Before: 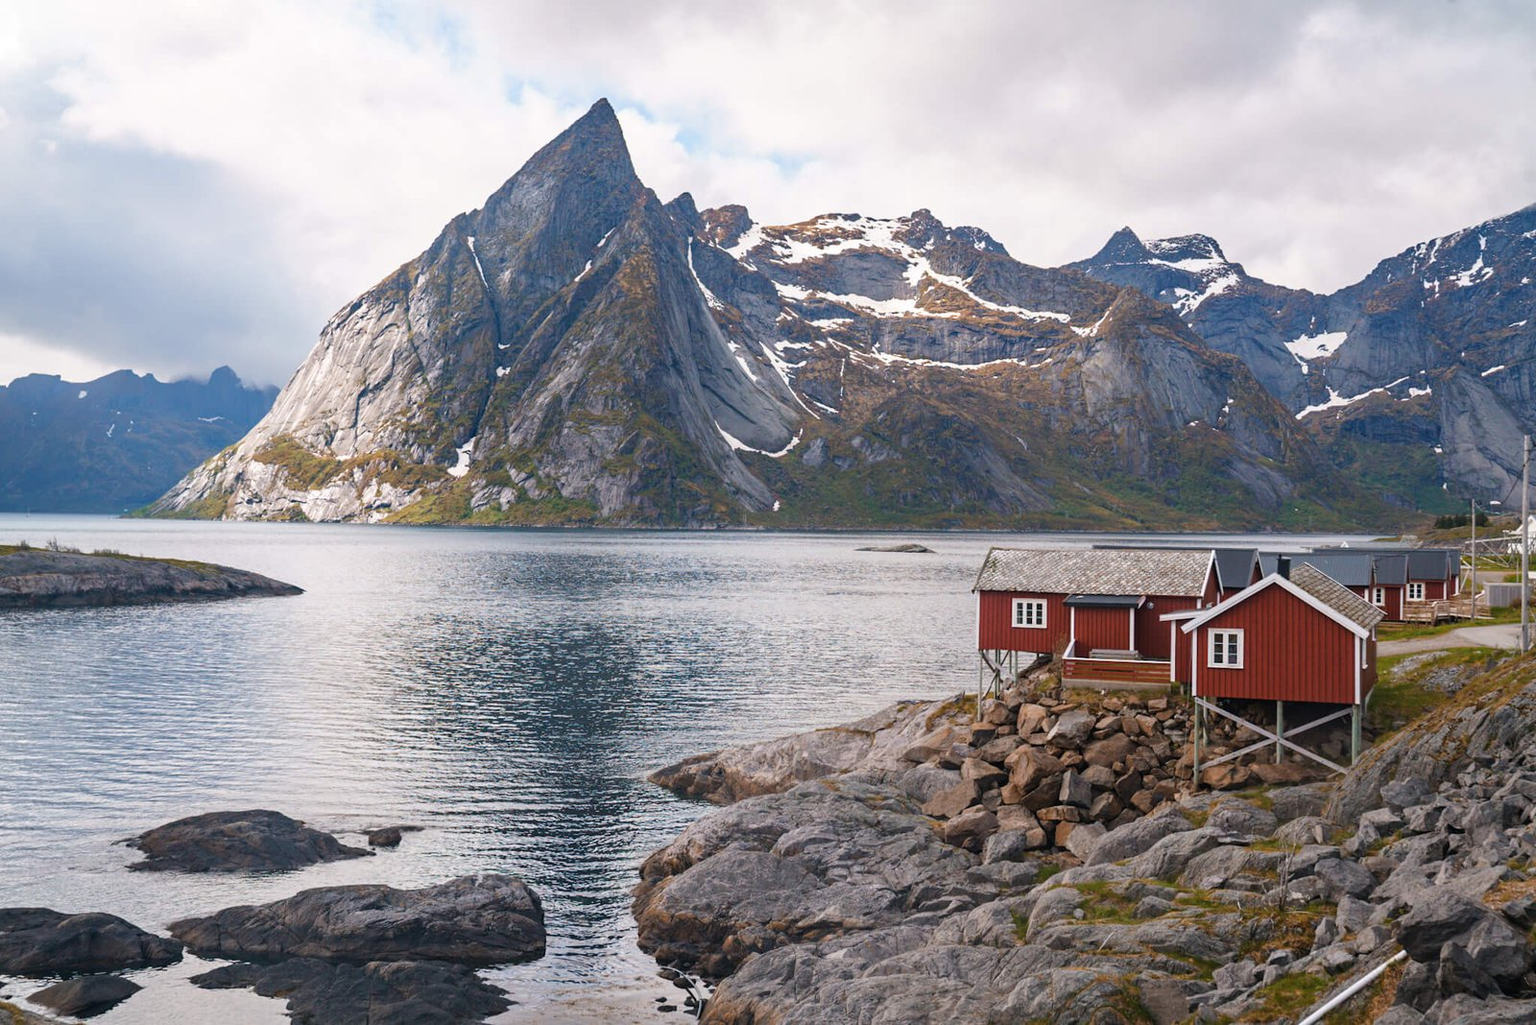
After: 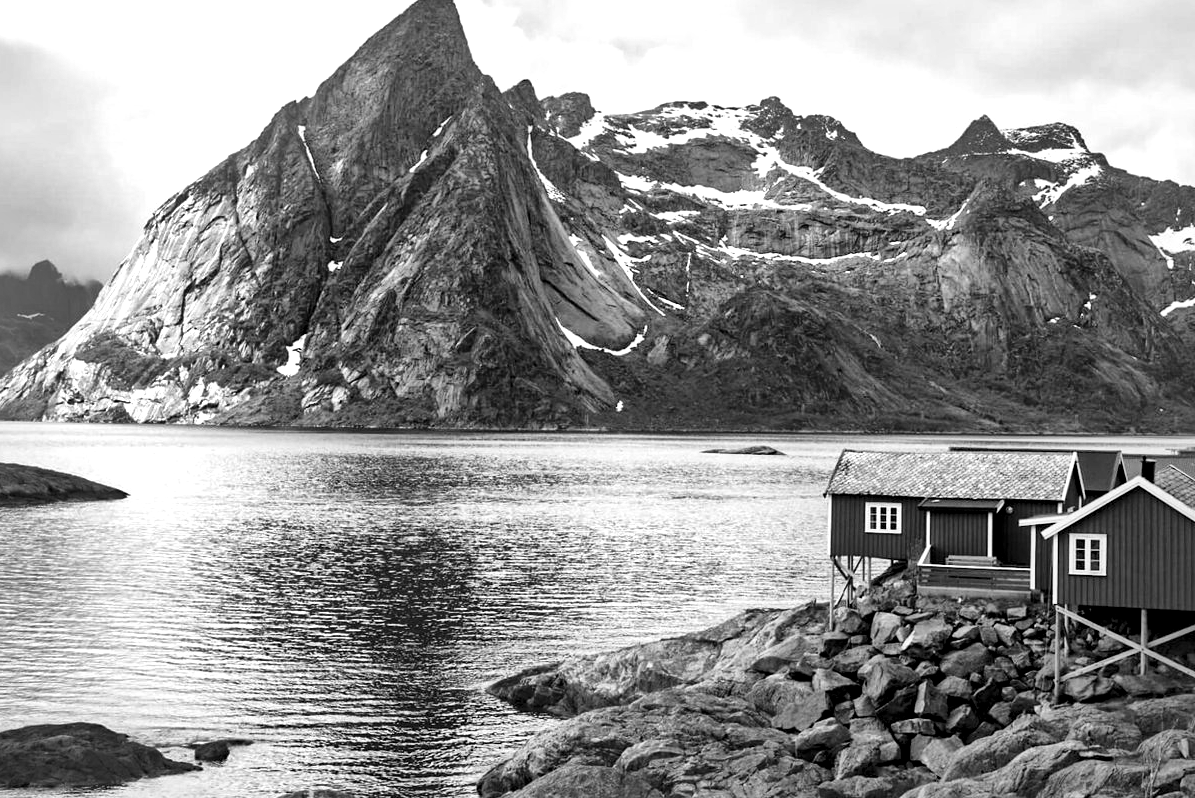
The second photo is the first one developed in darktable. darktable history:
local contrast: mode bilateral grid, contrast 44, coarseness 69, detail 214%, midtone range 0.2
color correction: saturation 2.15
crop and rotate: left 11.831%, top 11.346%, right 13.429%, bottom 13.899%
haze removal: compatibility mode true, adaptive false
monochrome: on, module defaults
shadows and highlights: shadows -12.5, white point adjustment 4, highlights 28.33
